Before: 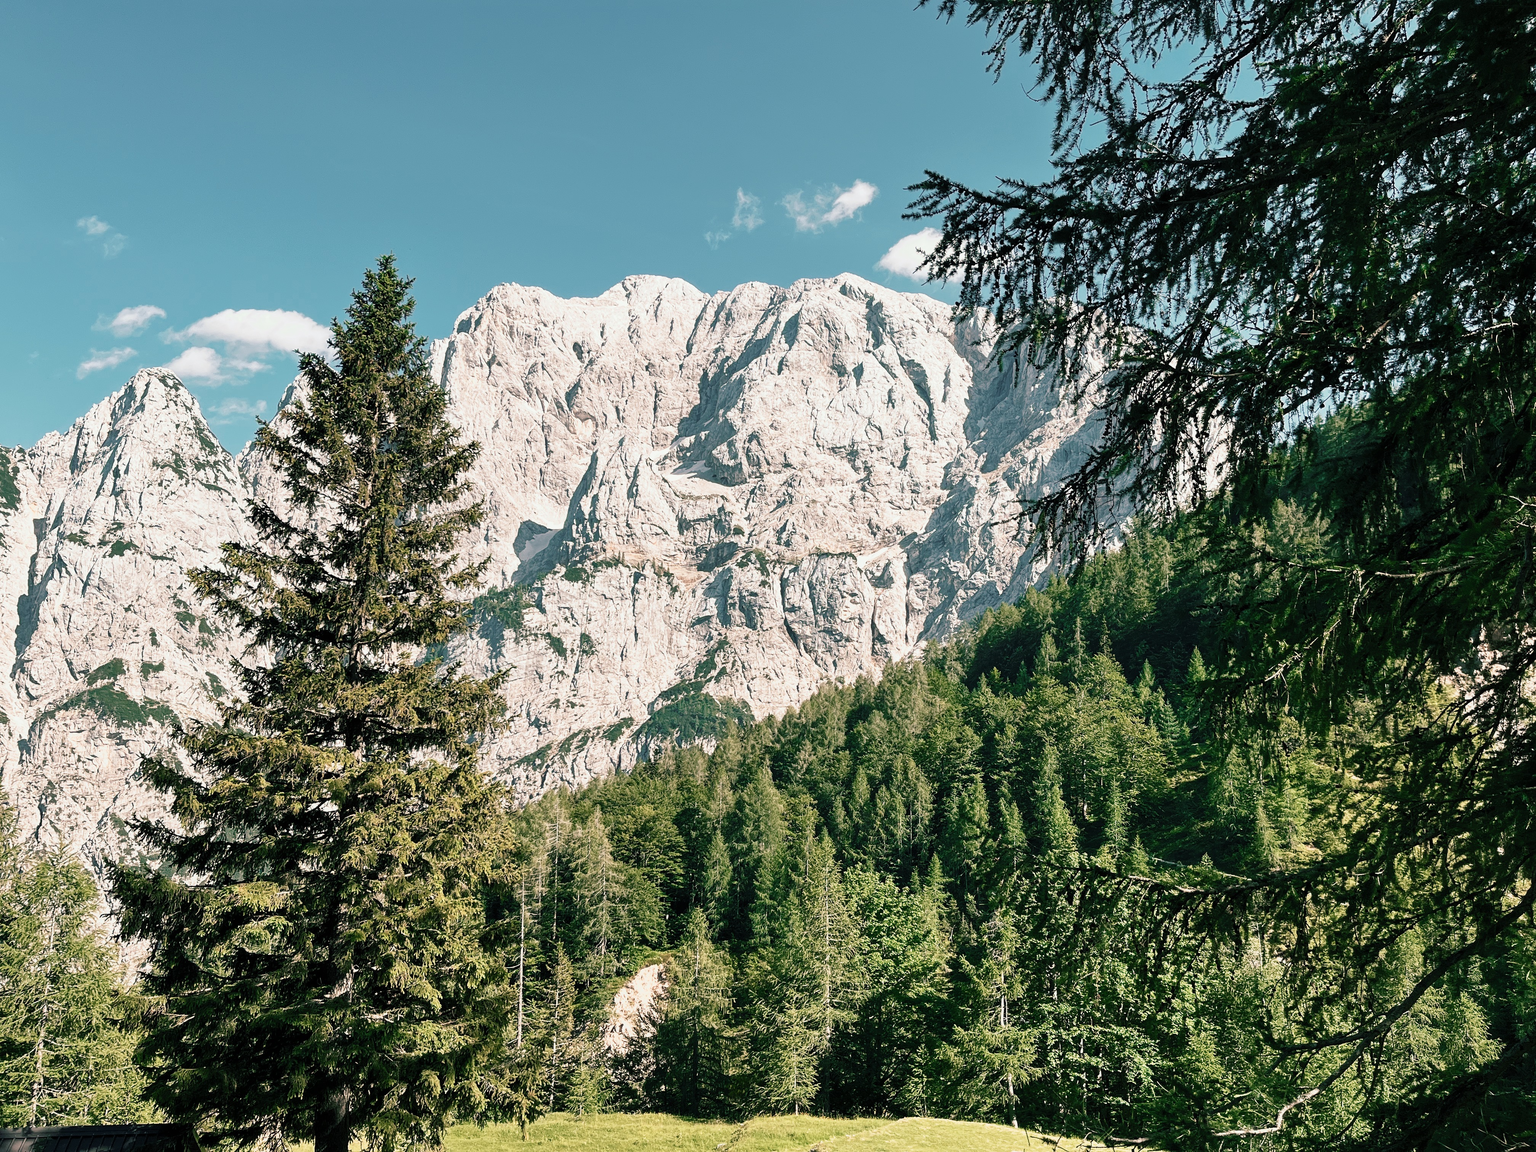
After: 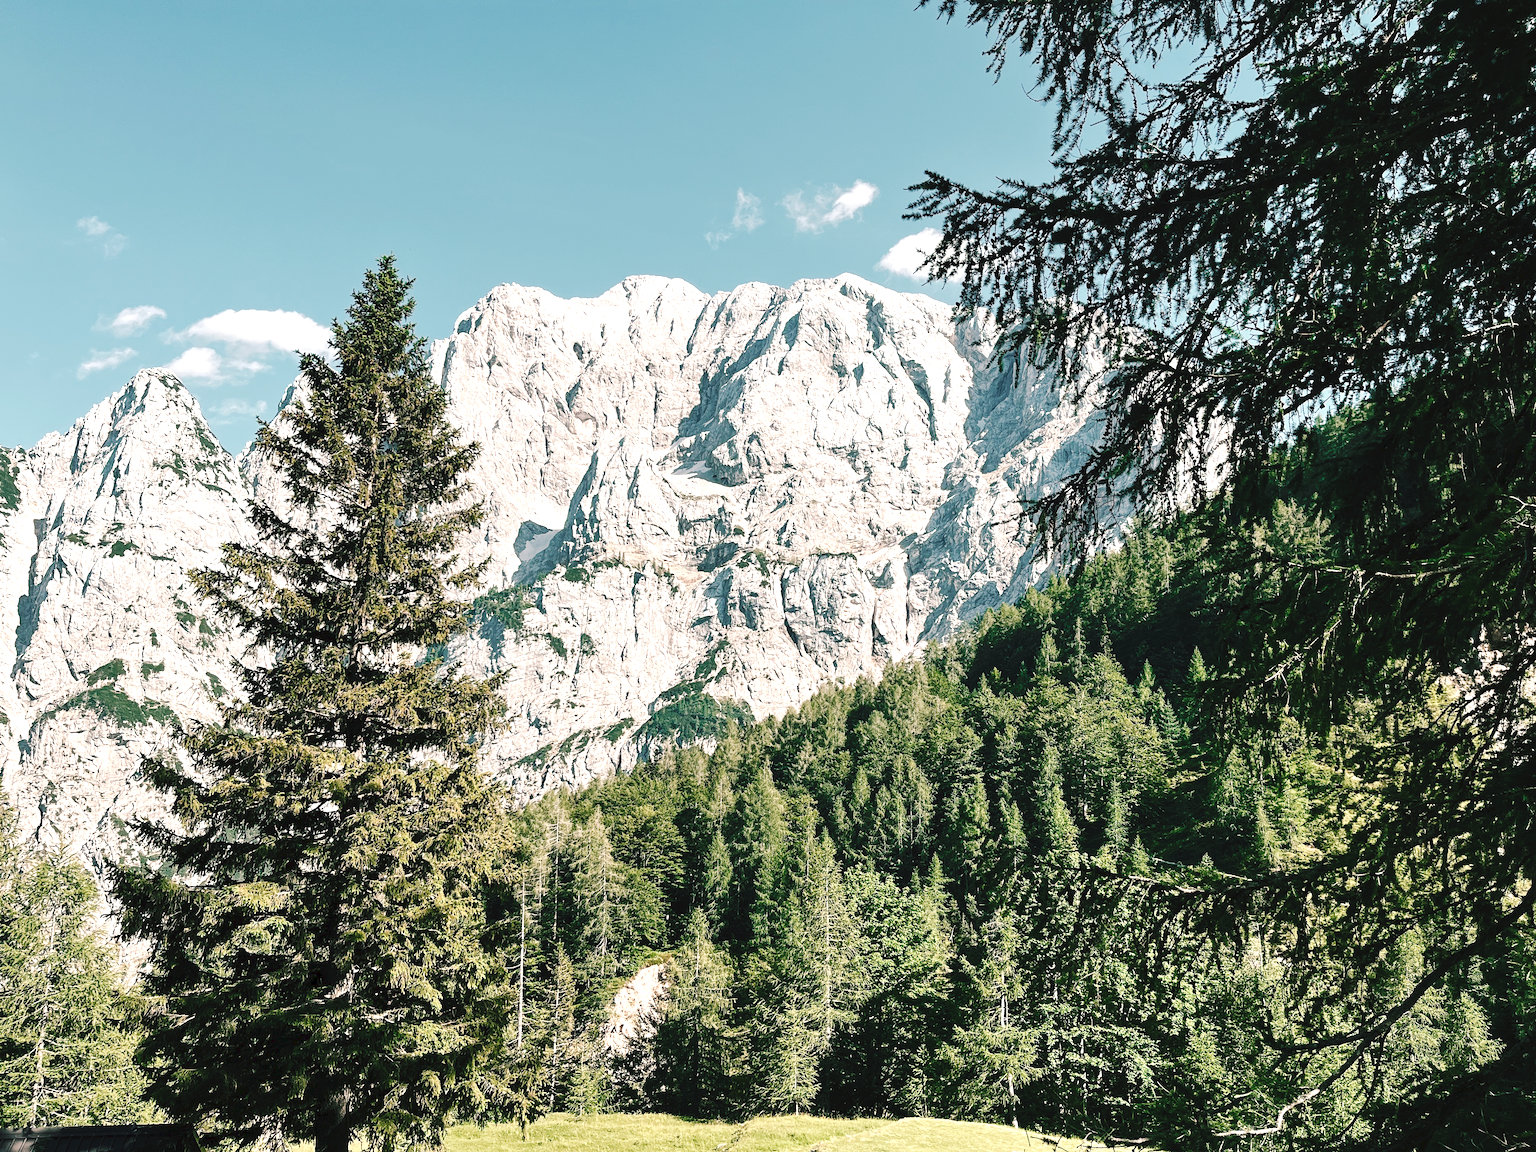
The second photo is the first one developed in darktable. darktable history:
tone equalizer: -8 EV -0.417 EV, -7 EV -0.389 EV, -6 EV -0.333 EV, -5 EV -0.222 EV, -3 EV 0.222 EV, -2 EV 0.333 EV, -1 EV 0.389 EV, +0 EV 0.417 EV, edges refinement/feathering 500, mask exposure compensation -1.57 EV, preserve details no
tone curve: curves: ch0 [(0, 0) (0.003, 0.049) (0.011, 0.052) (0.025, 0.061) (0.044, 0.08) (0.069, 0.101) (0.1, 0.119) (0.136, 0.139) (0.177, 0.172) (0.224, 0.222) (0.277, 0.292) (0.335, 0.367) (0.399, 0.444) (0.468, 0.538) (0.543, 0.623) (0.623, 0.713) (0.709, 0.784) (0.801, 0.844) (0.898, 0.916) (1, 1)], preserve colors none
